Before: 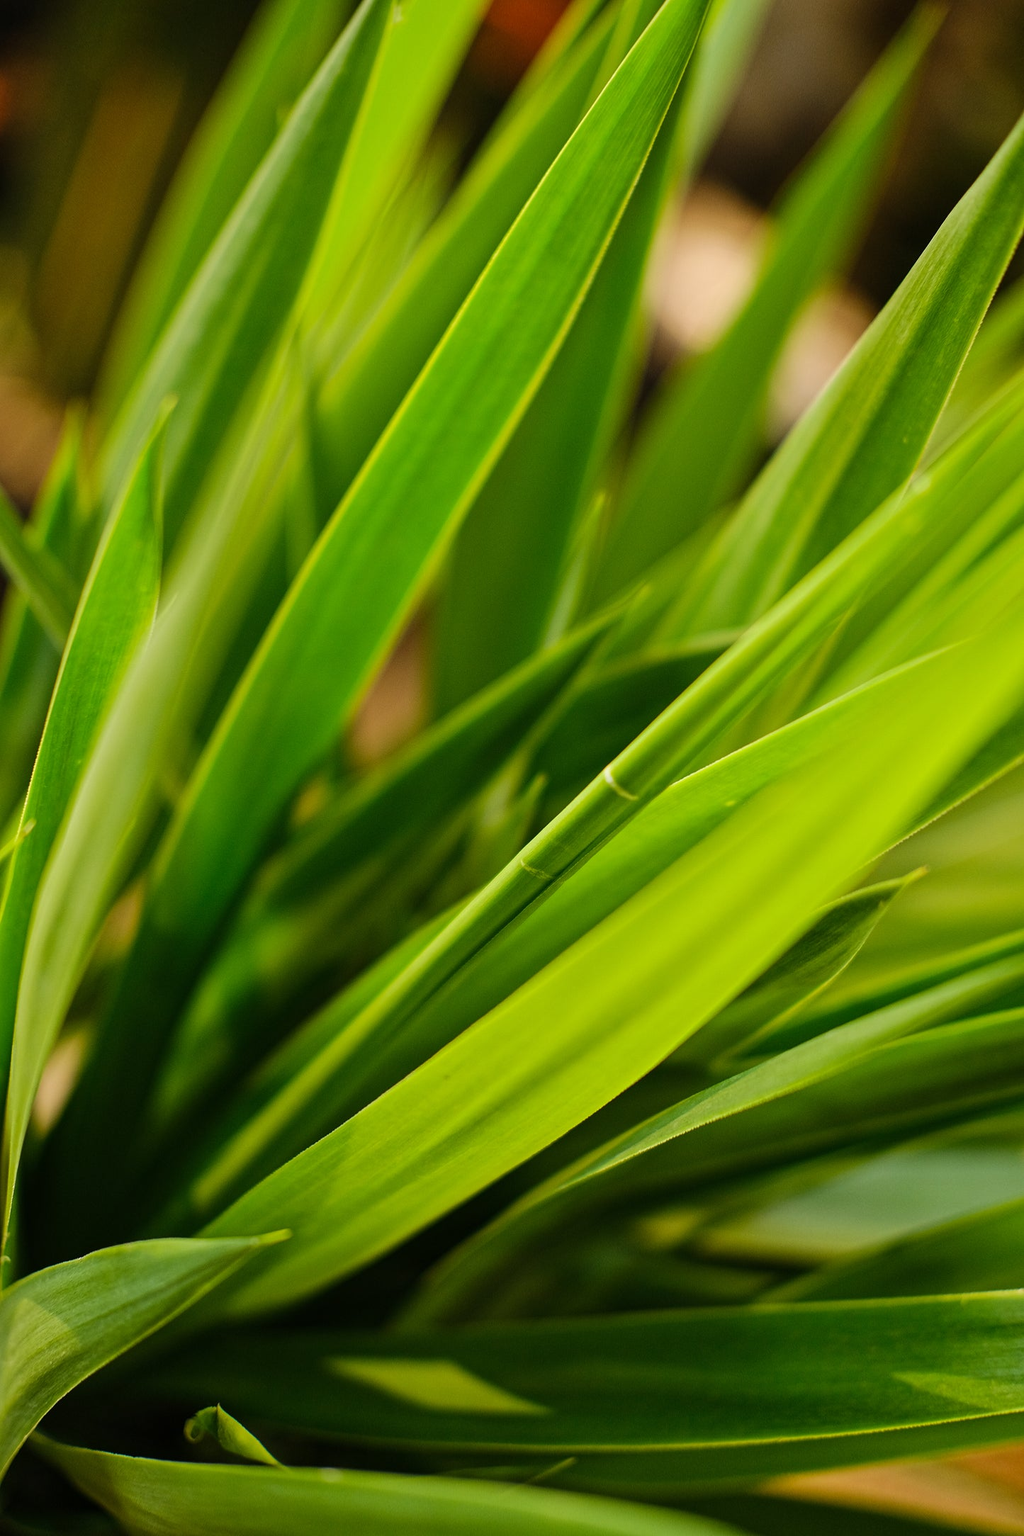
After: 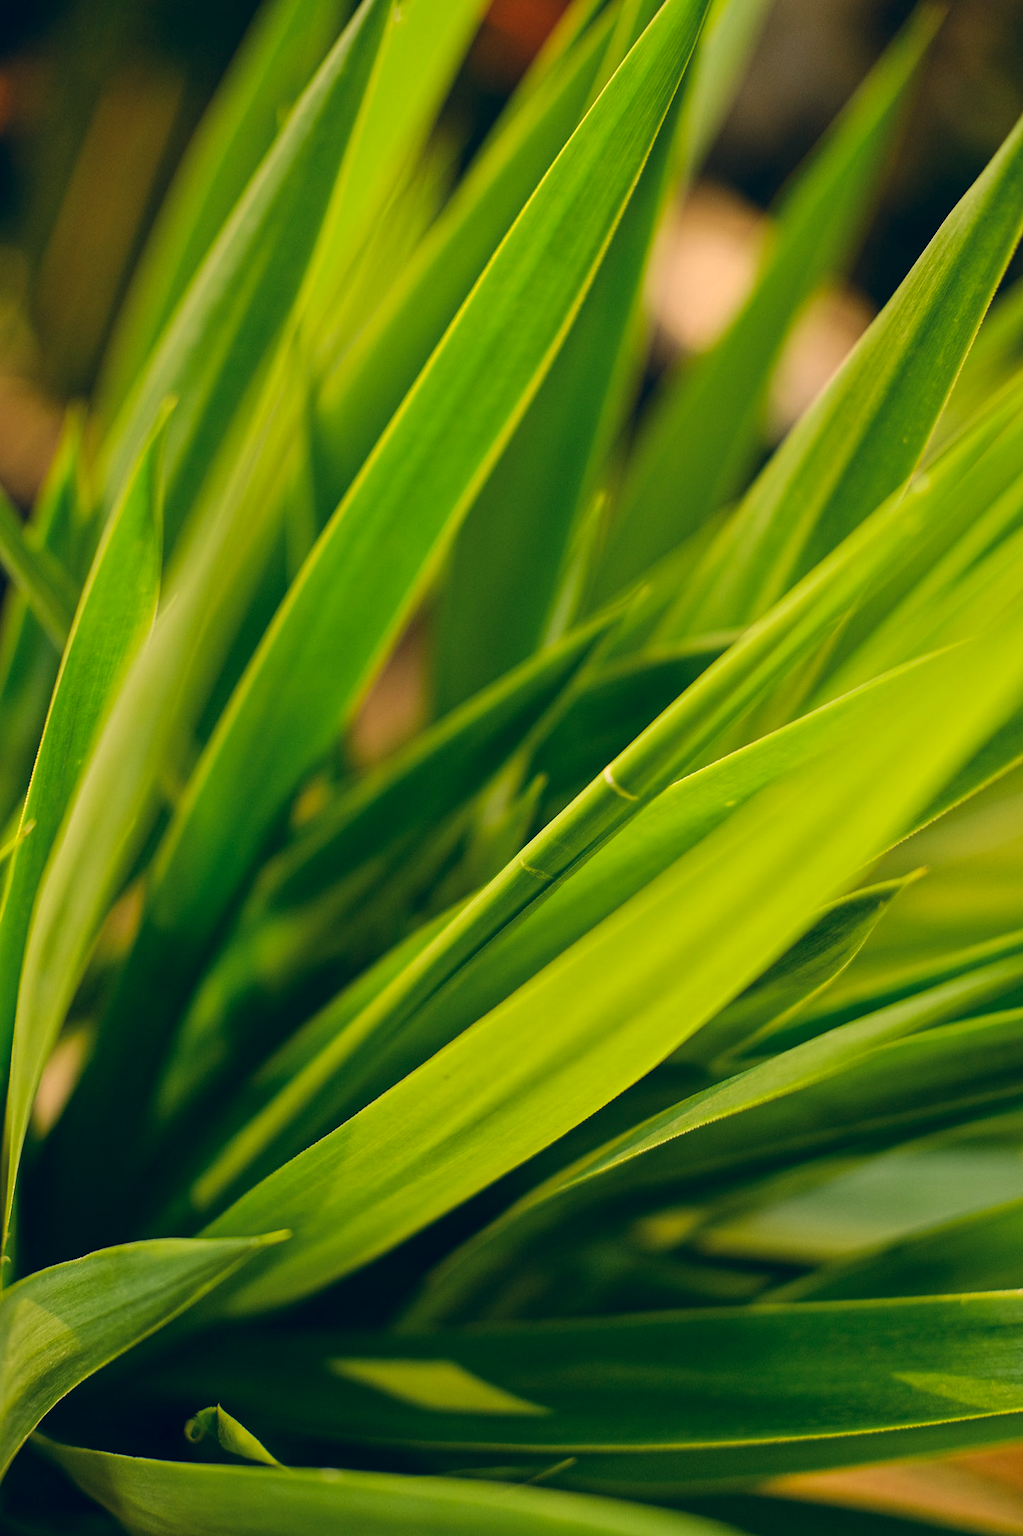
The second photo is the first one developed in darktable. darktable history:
color correction: highlights a* 10.32, highlights b* 14.66, shadows a* -9.59, shadows b* -15.02
